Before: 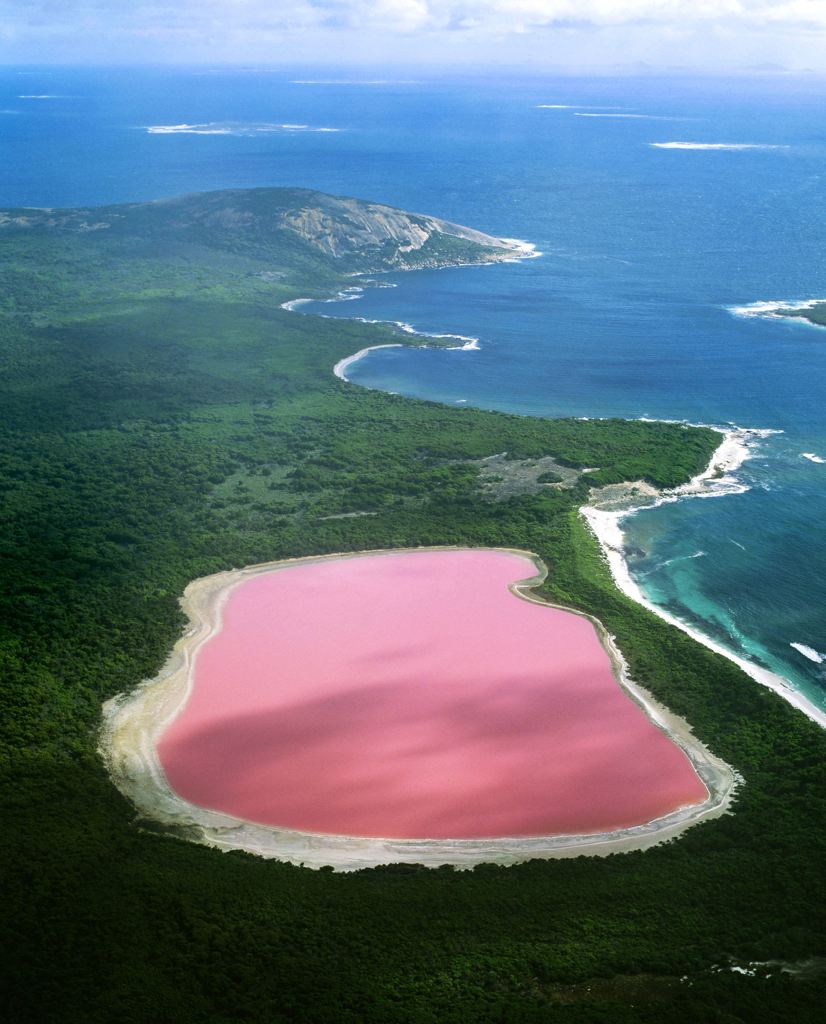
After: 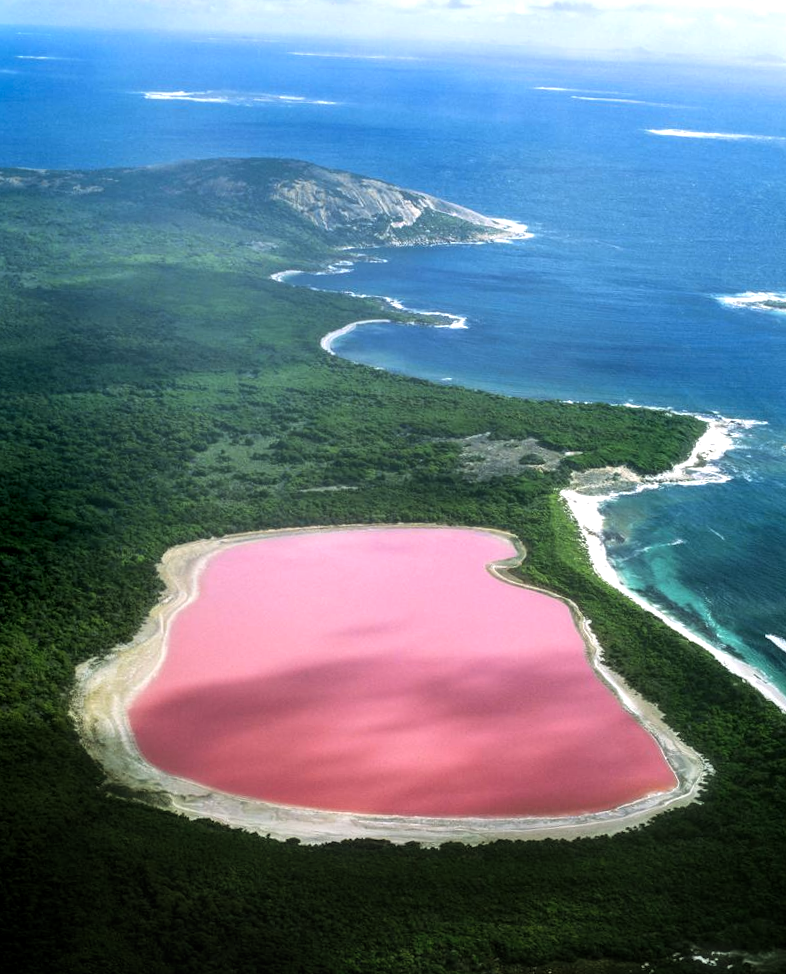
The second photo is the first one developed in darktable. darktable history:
haze removal: strength -0.09, adaptive false
crop and rotate: angle -2.38°
color balance: contrast 10%
levels: levels [0.016, 0.5, 0.996]
local contrast: on, module defaults
